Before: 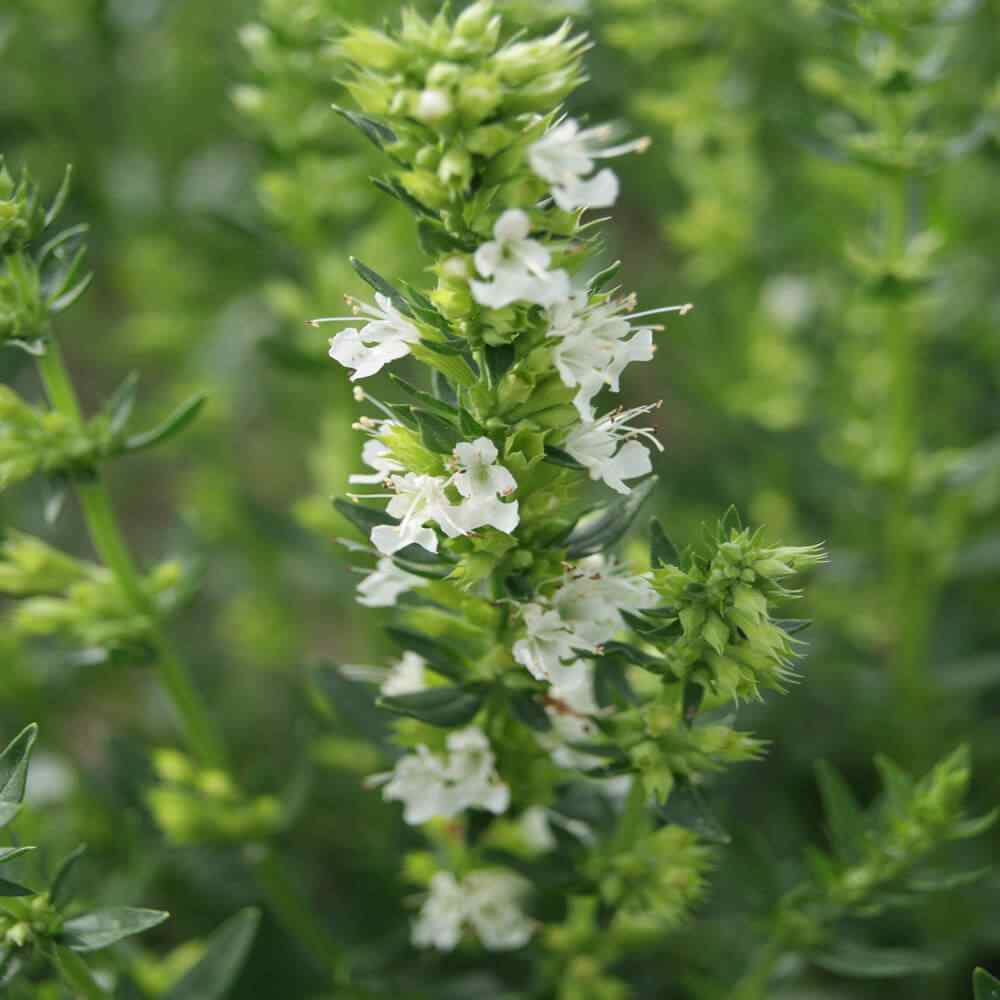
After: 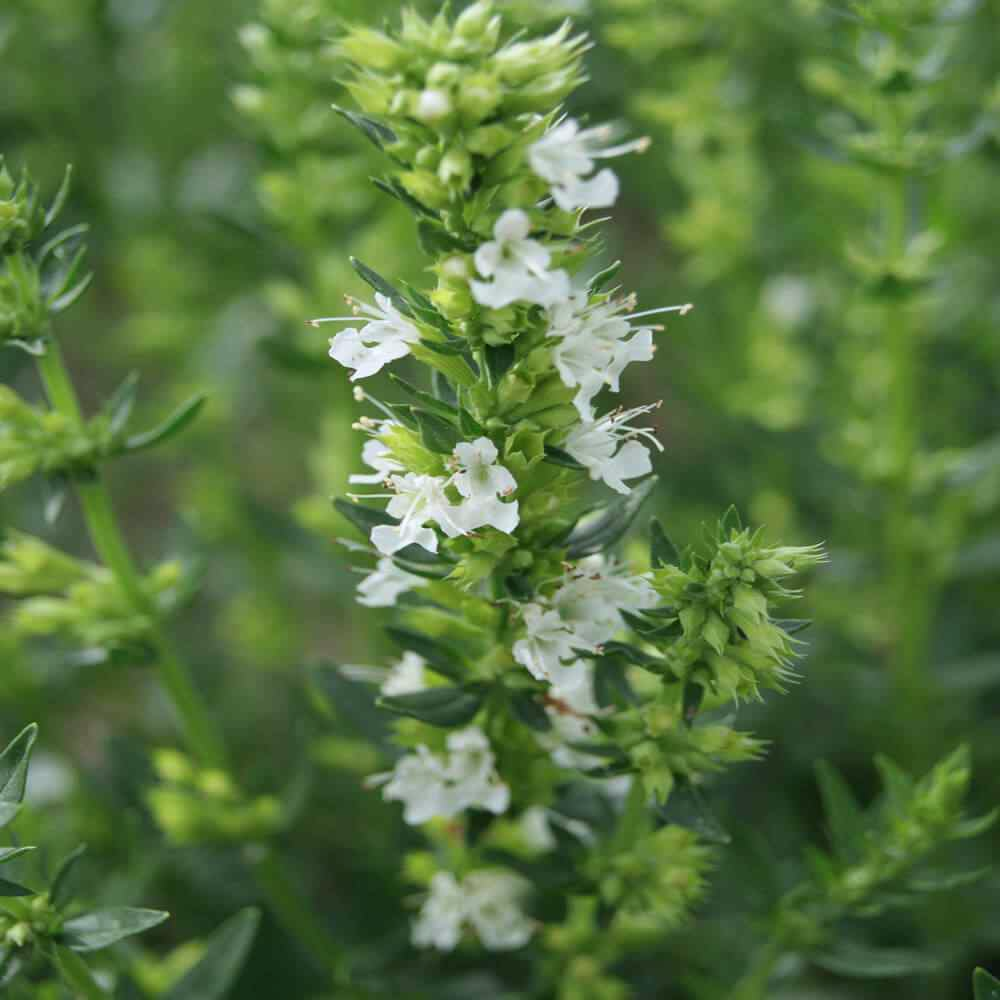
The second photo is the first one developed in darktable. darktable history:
exposure: exposure -0.048 EV, compensate highlight preservation false
color calibration: x 0.355, y 0.367, temperature 4700.38 K
